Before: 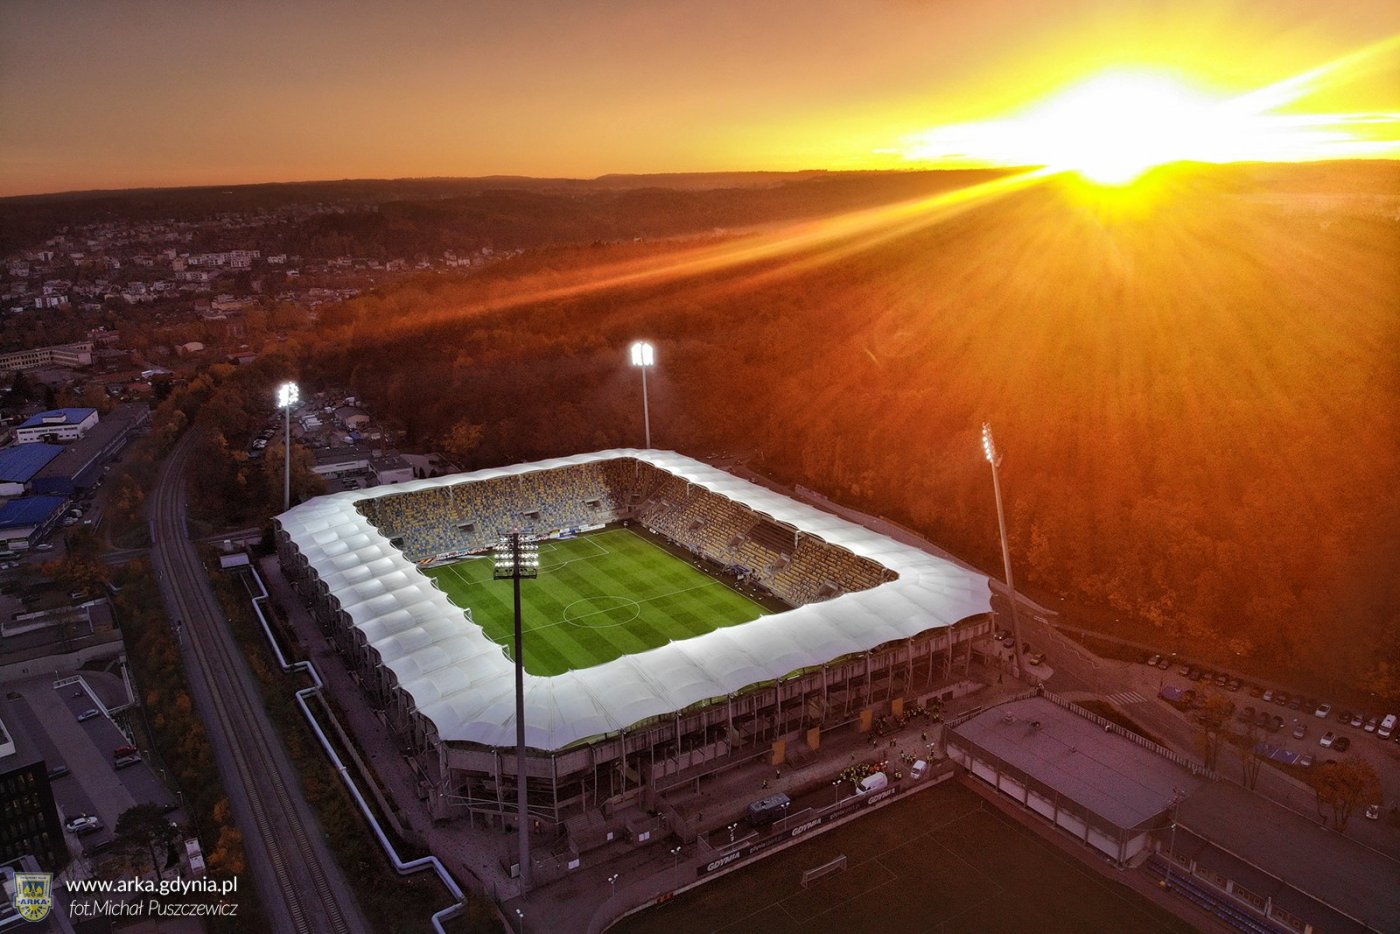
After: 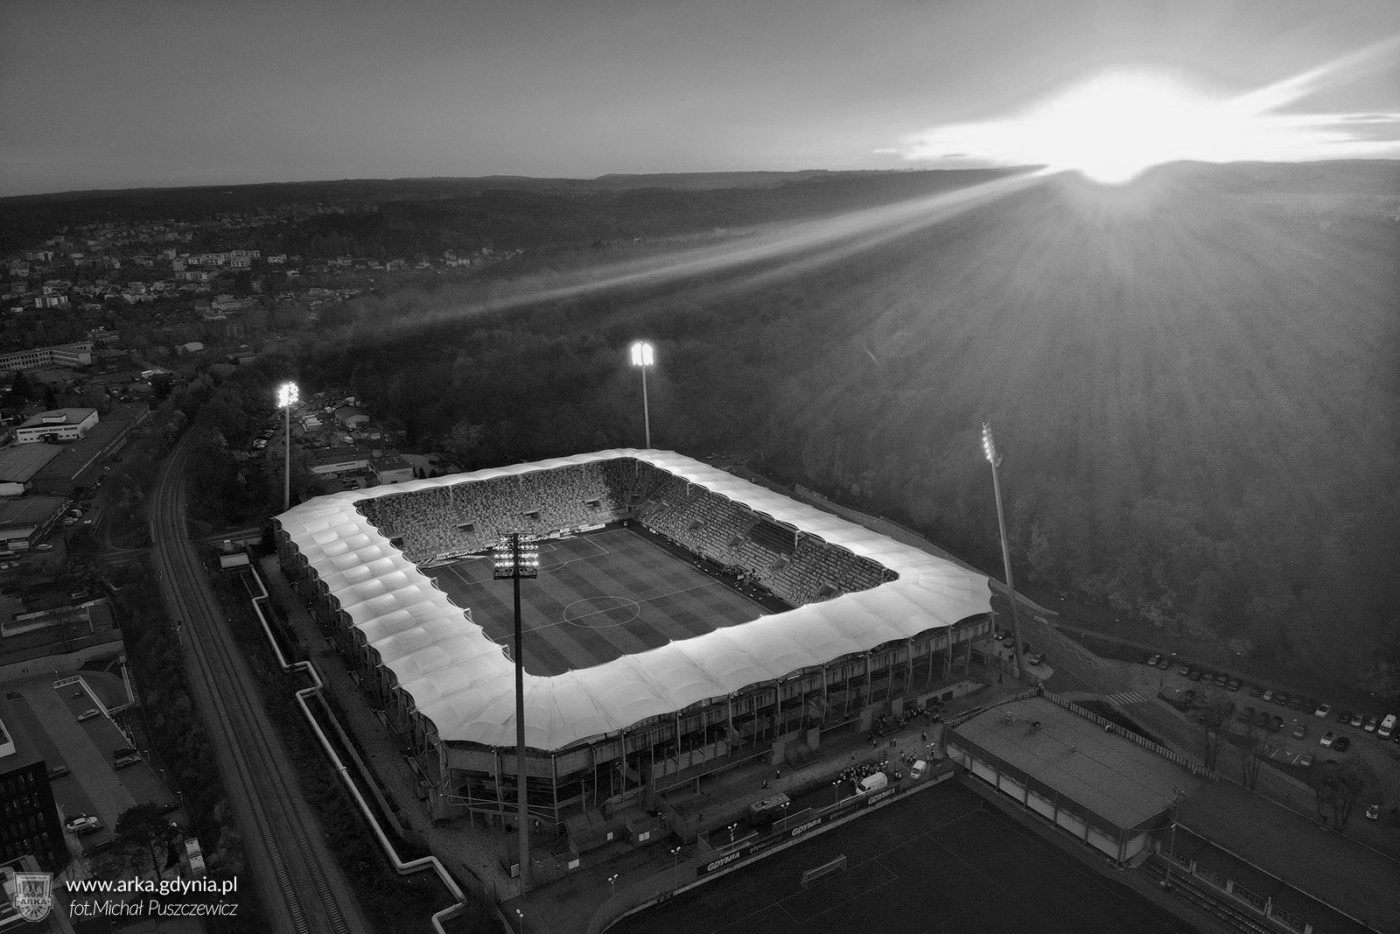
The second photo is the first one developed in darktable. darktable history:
color contrast: green-magenta contrast 0.85, blue-yellow contrast 1.25, unbound 0
color calibration: output gray [0.253, 0.26, 0.487, 0], gray › normalize channels true, illuminant same as pipeline (D50), adaptation XYZ, x 0.346, y 0.359, gamut compression 0
